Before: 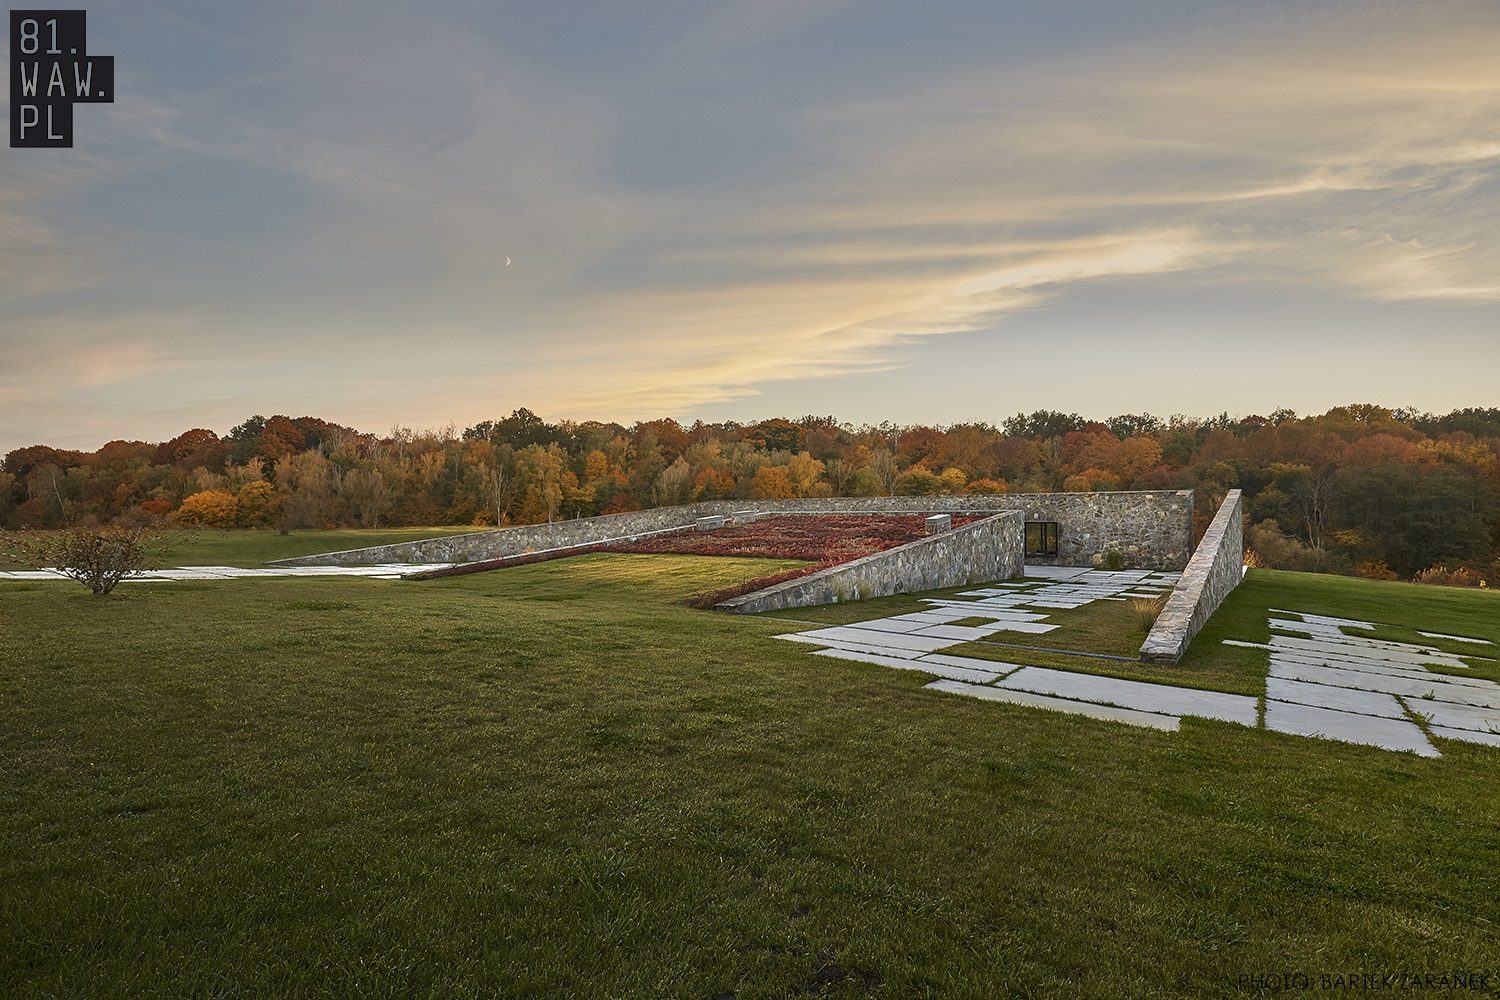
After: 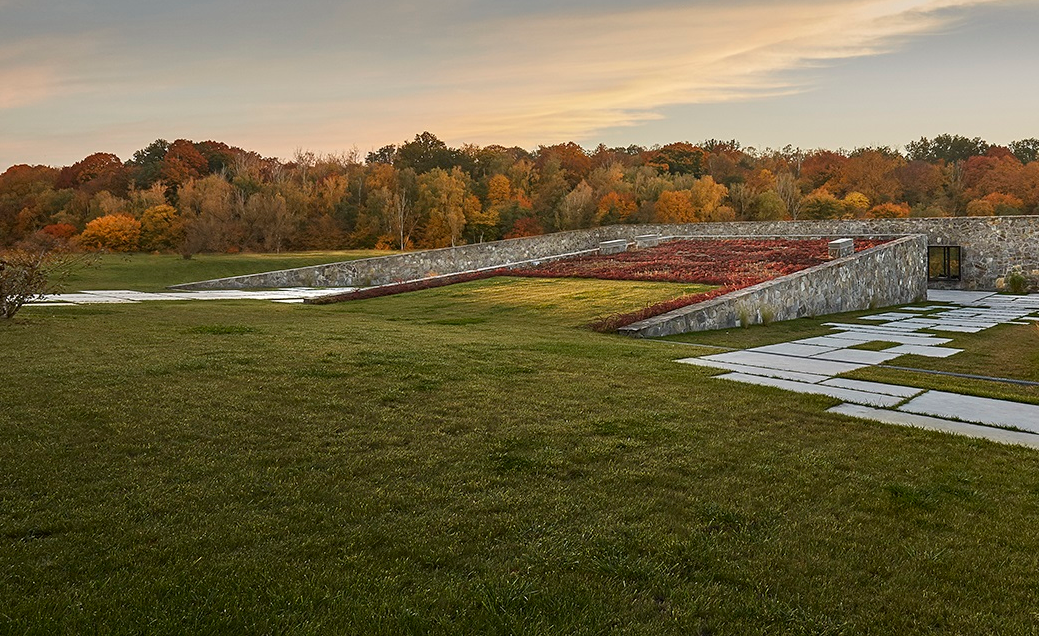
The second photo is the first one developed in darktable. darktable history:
crop: left 6.488%, top 27.668%, right 24.183%, bottom 8.656%
rotate and perspective: automatic cropping original format, crop left 0, crop top 0
